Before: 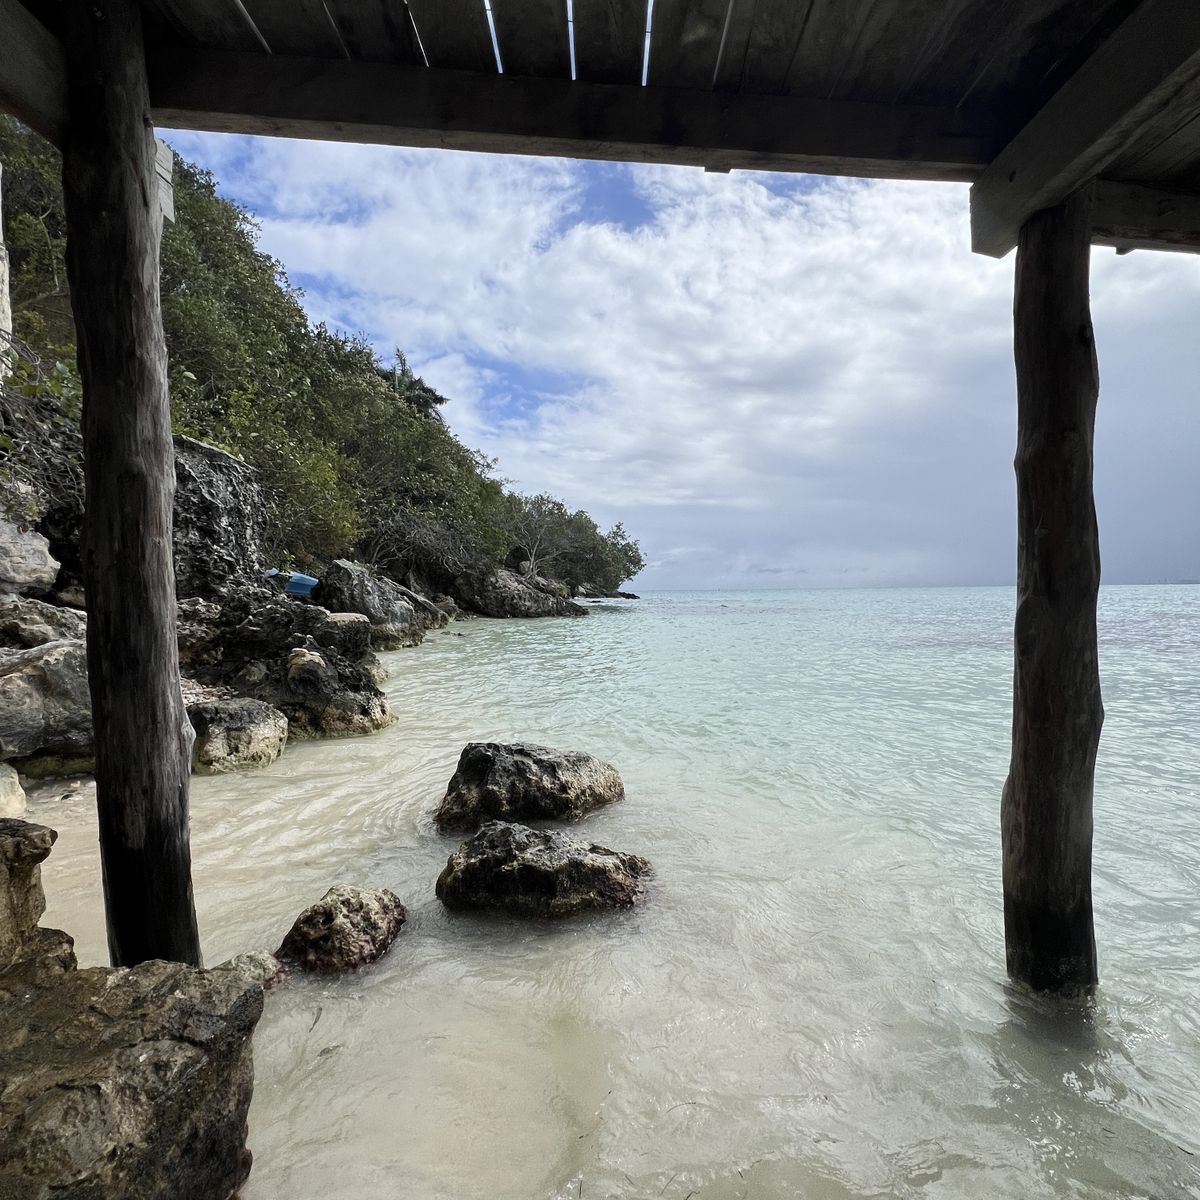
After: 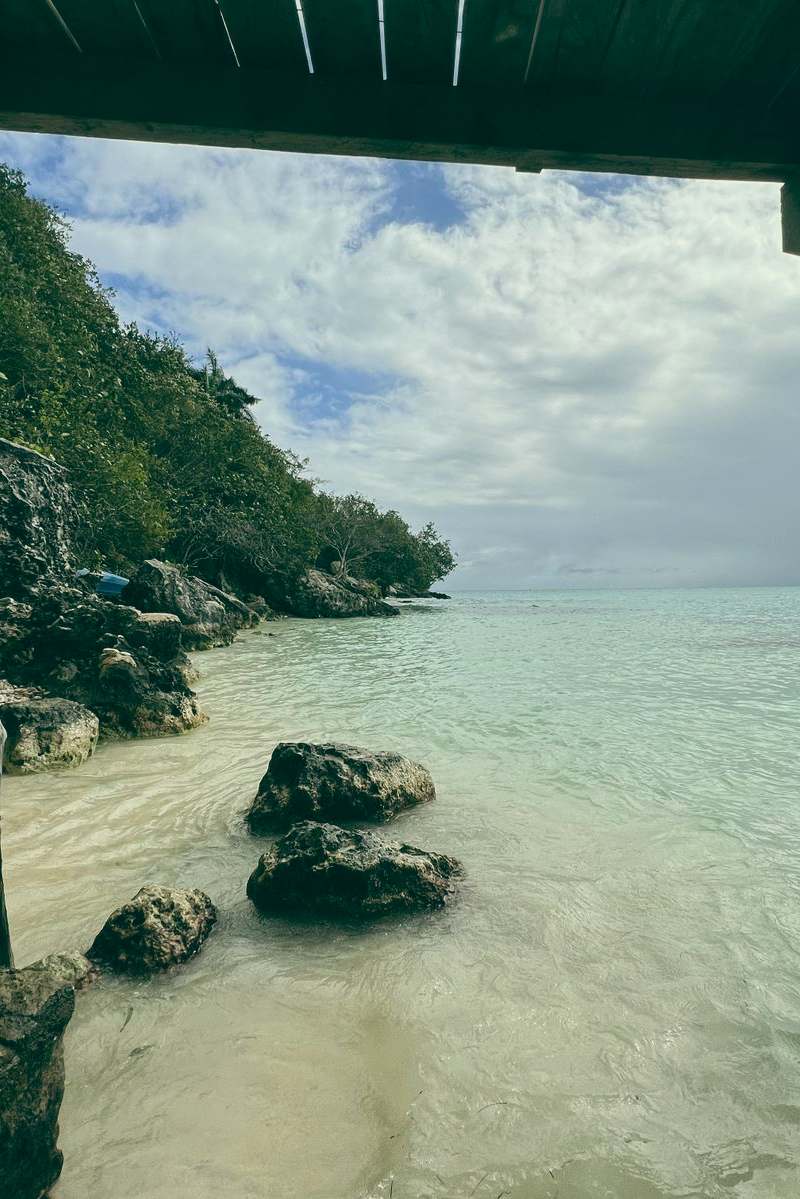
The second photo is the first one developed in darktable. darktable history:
crop and rotate: left 15.754%, right 17.579%
color balance: lift [1.005, 0.99, 1.007, 1.01], gamma [1, 1.034, 1.032, 0.966], gain [0.873, 1.055, 1.067, 0.933]
